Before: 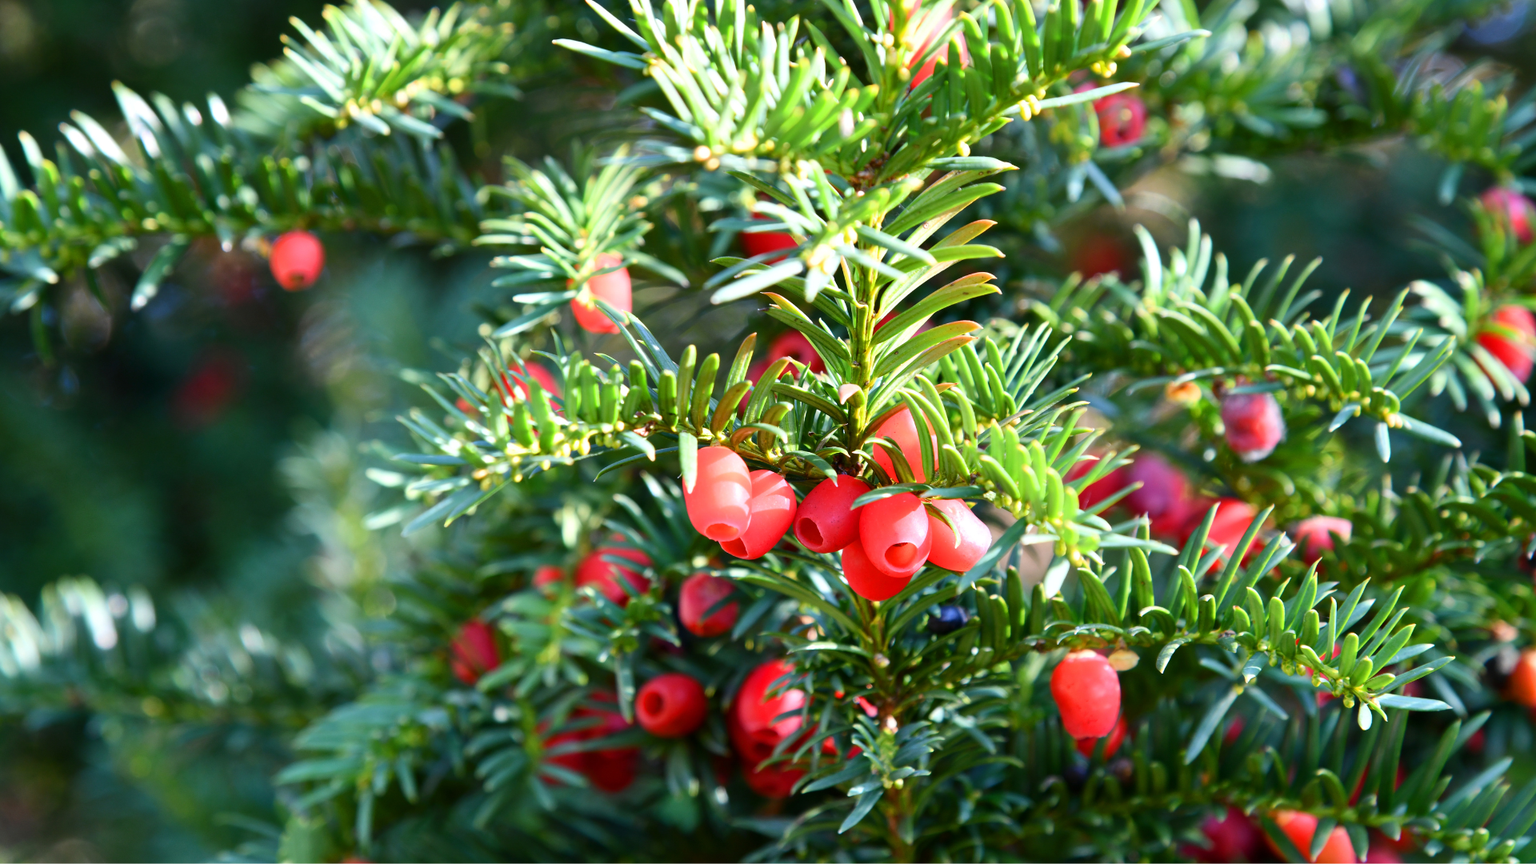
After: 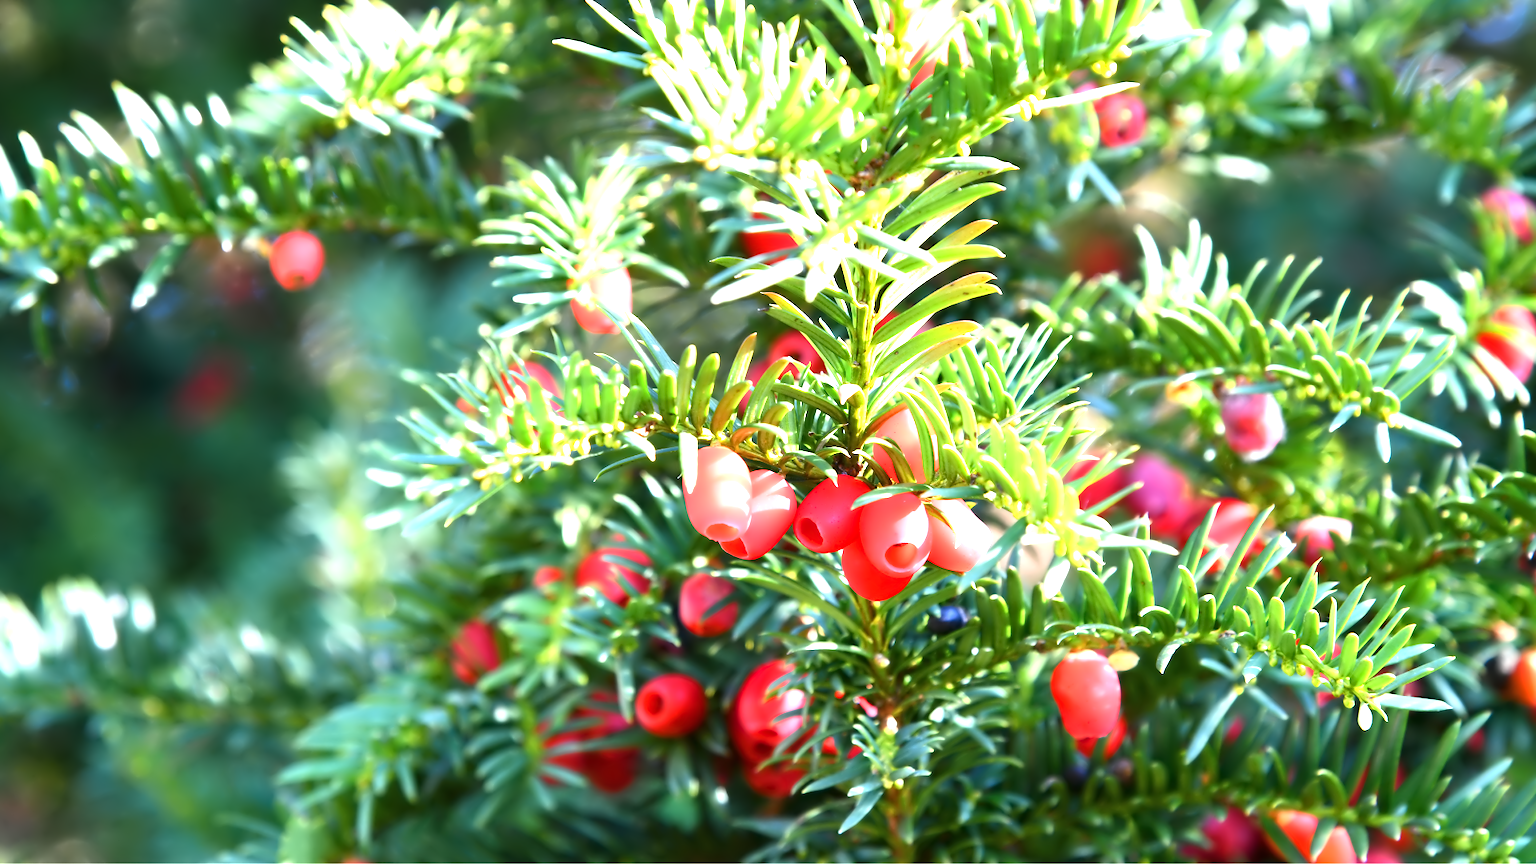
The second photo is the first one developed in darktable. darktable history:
contrast equalizer: octaves 7, y [[0.5 ×6], [0.5 ×6], [0.5 ×6], [0, 0.033, 0.067, 0.1, 0.133, 0.167], [0, 0.05, 0.1, 0.15, 0.2, 0.25]]
exposure: black level correction 0, exposure 1.2 EV, compensate exposure bias true, compensate highlight preservation false
